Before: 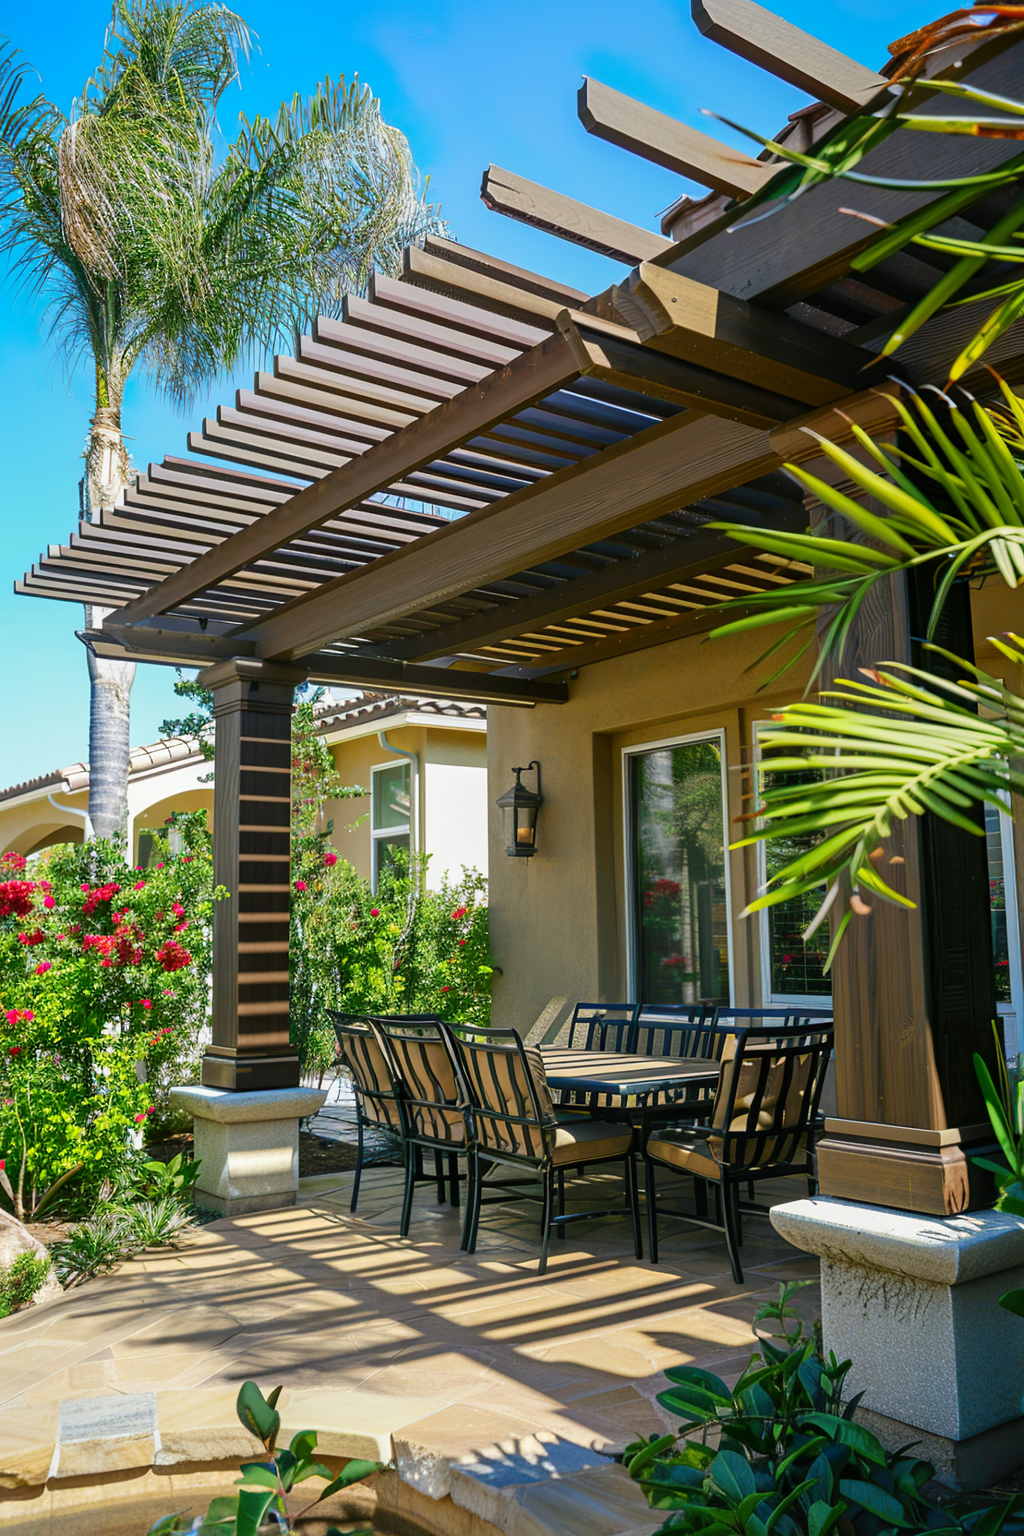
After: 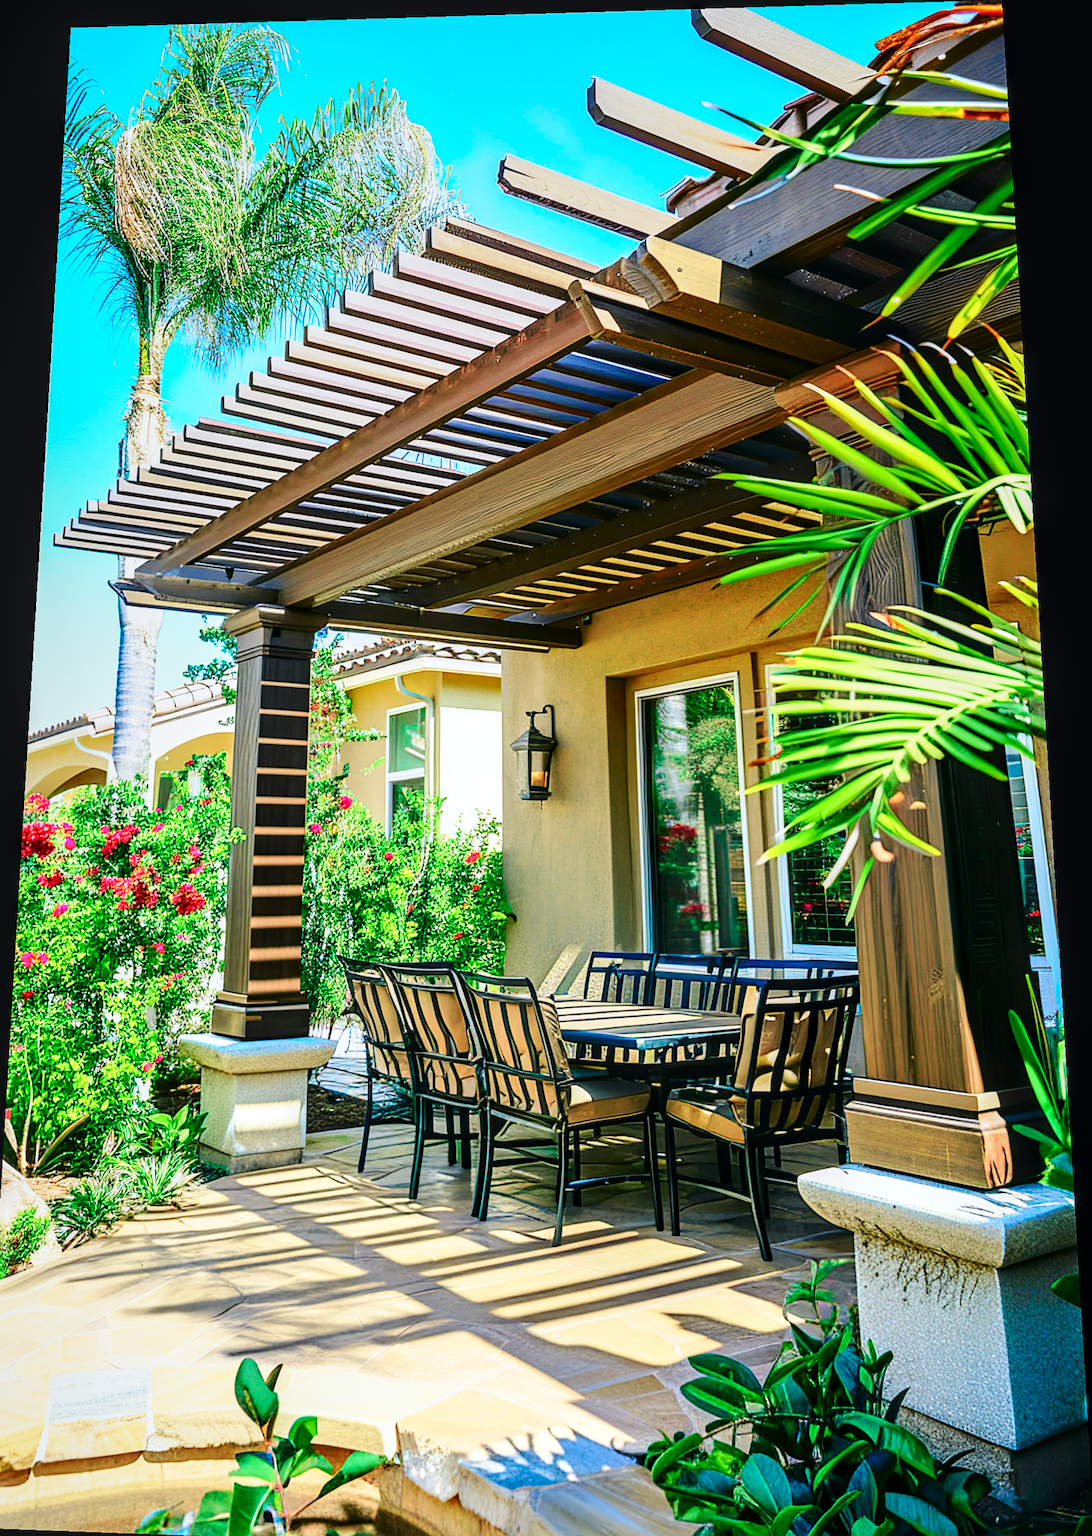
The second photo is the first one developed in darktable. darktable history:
sharpen: on, module defaults
base curve: curves: ch0 [(0, 0) (0.028, 0.03) (0.121, 0.232) (0.46, 0.748) (0.859, 0.968) (1, 1)], preserve colors none
crop: left 1.743%, right 0.268%, bottom 2.011%
white balance: red 0.98, blue 1.034
rotate and perspective: rotation 0.128°, lens shift (vertical) -0.181, lens shift (horizontal) -0.044, shear 0.001, automatic cropping off
local contrast: on, module defaults
tone curve: curves: ch0 [(0, 0) (0.051, 0.027) (0.096, 0.071) (0.219, 0.248) (0.428, 0.52) (0.596, 0.713) (0.727, 0.823) (0.859, 0.924) (1, 1)]; ch1 [(0, 0) (0.1, 0.038) (0.318, 0.221) (0.413, 0.325) (0.443, 0.412) (0.483, 0.474) (0.503, 0.501) (0.516, 0.515) (0.548, 0.575) (0.561, 0.596) (0.594, 0.647) (0.666, 0.701) (1, 1)]; ch2 [(0, 0) (0.453, 0.435) (0.479, 0.476) (0.504, 0.5) (0.52, 0.526) (0.557, 0.585) (0.583, 0.608) (0.824, 0.815) (1, 1)], color space Lab, independent channels, preserve colors none
